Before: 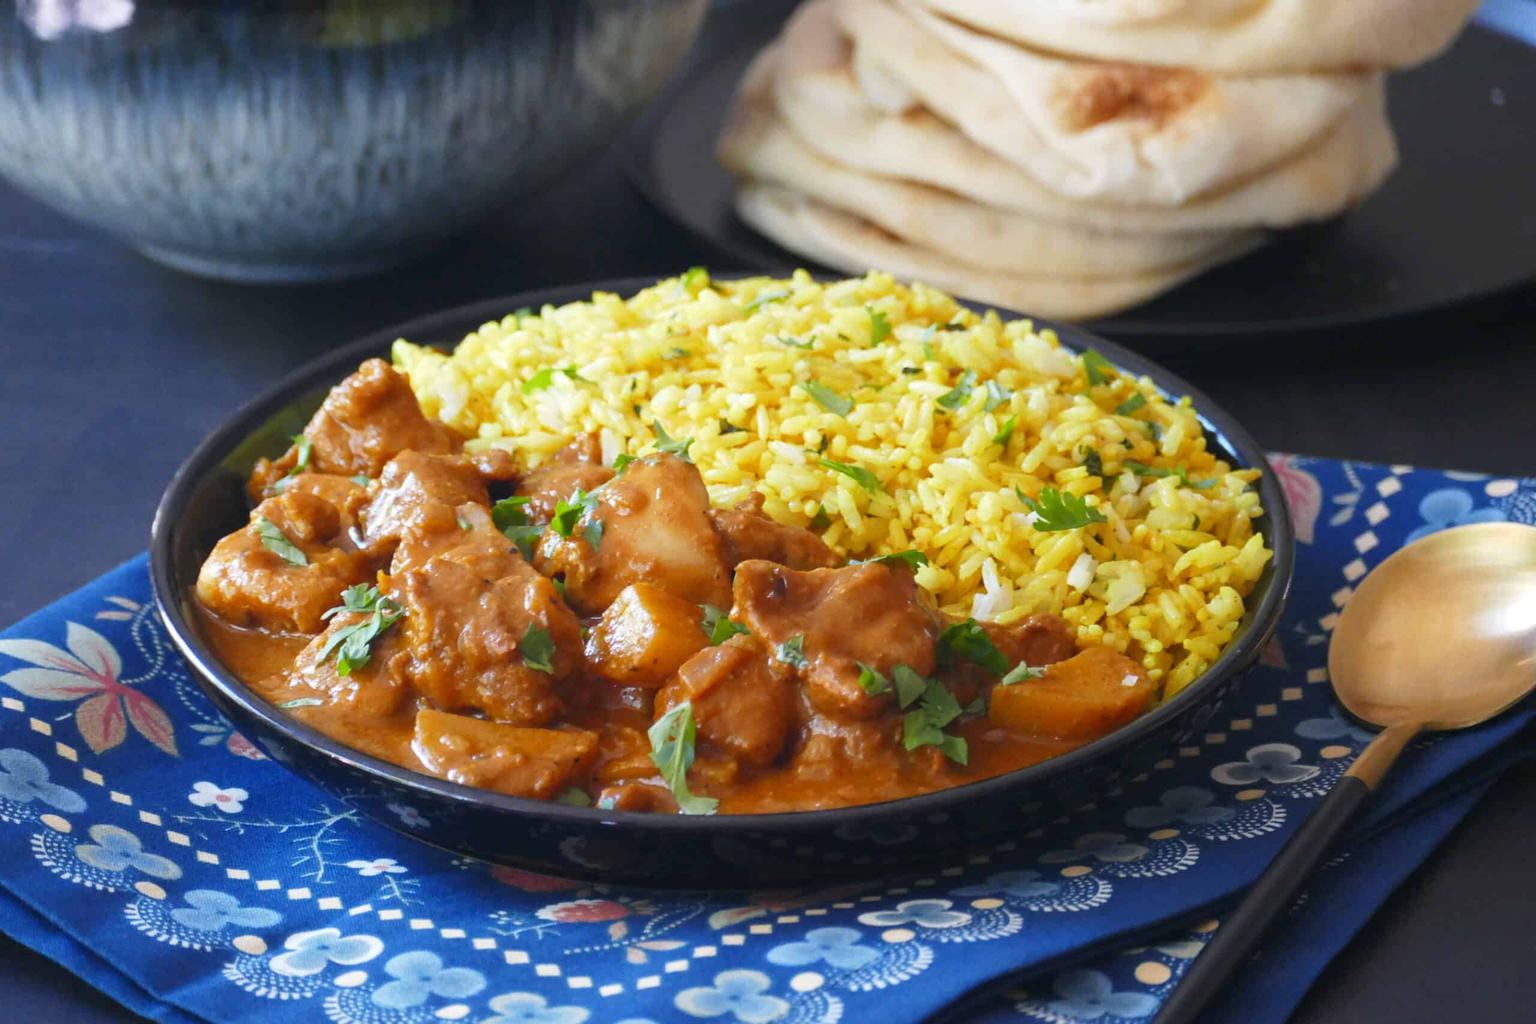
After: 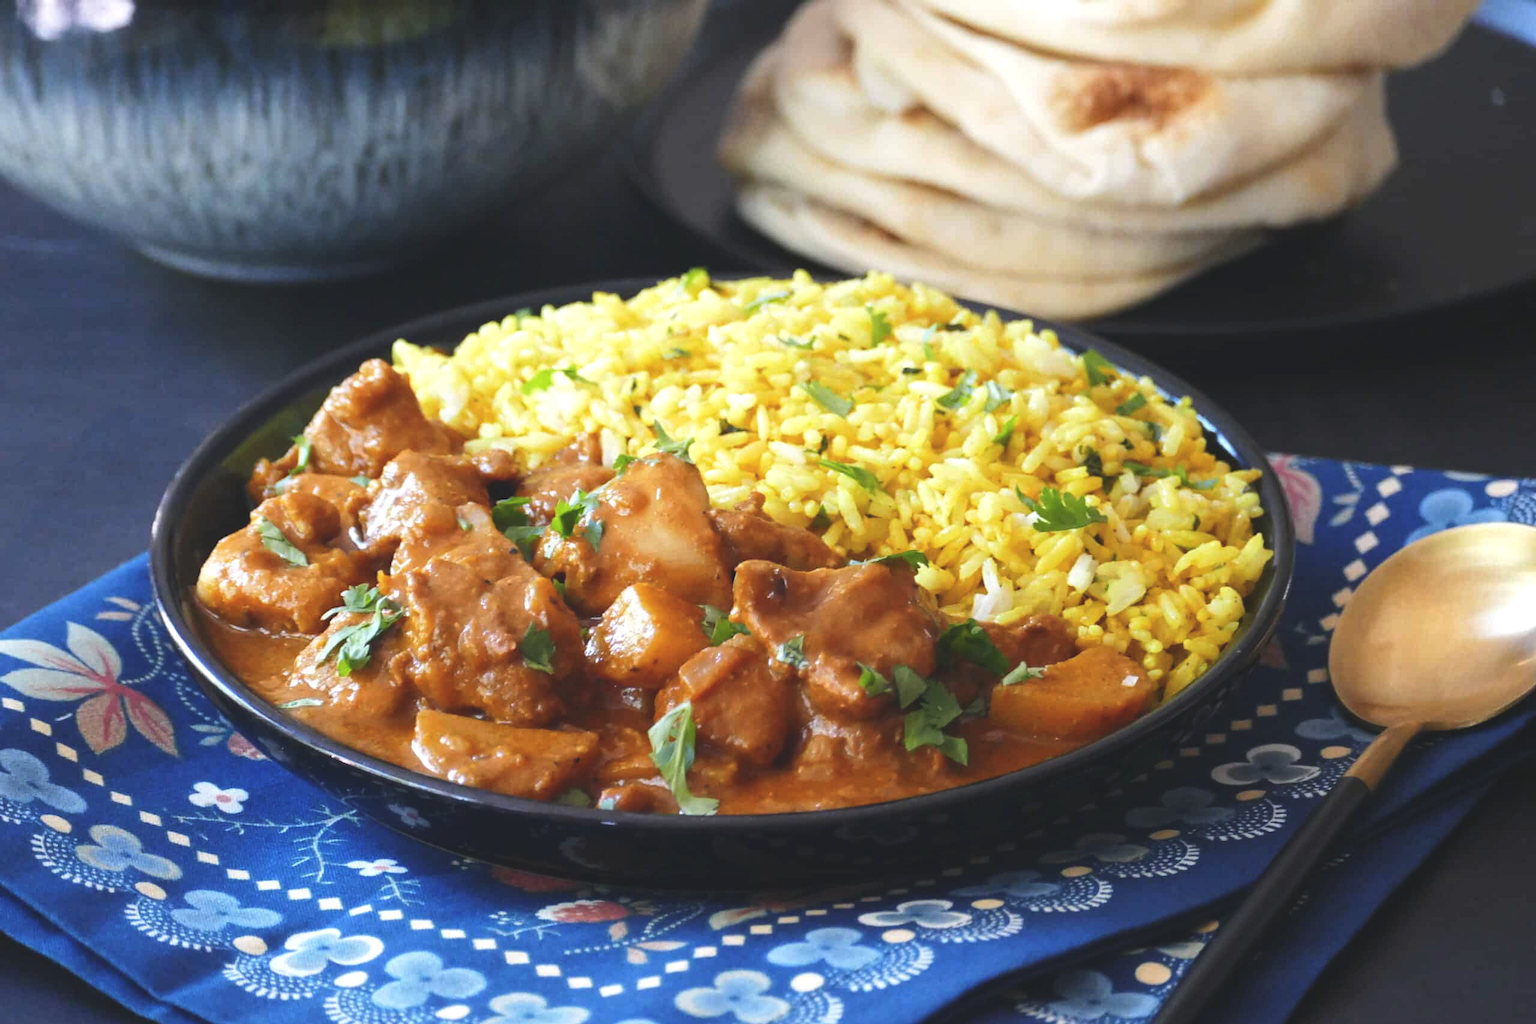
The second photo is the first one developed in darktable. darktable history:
tone equalizer: -8 EV -0.417 EV, -7 EV -0.389 EV, -6 EV -0.333 EV, -5 EV -0.222 EV, -3 EV 0.222 EV, -2 EV 0.333 EV, -1 EV 0.389 EV, +0 EV 0.417 EV, edges refinement/feathering 500, mask exposure compensation -1.57 EV, preserve details no
exposure: black level correction -0.015, exposure -0.125 EV, compensate highlight preservation false
